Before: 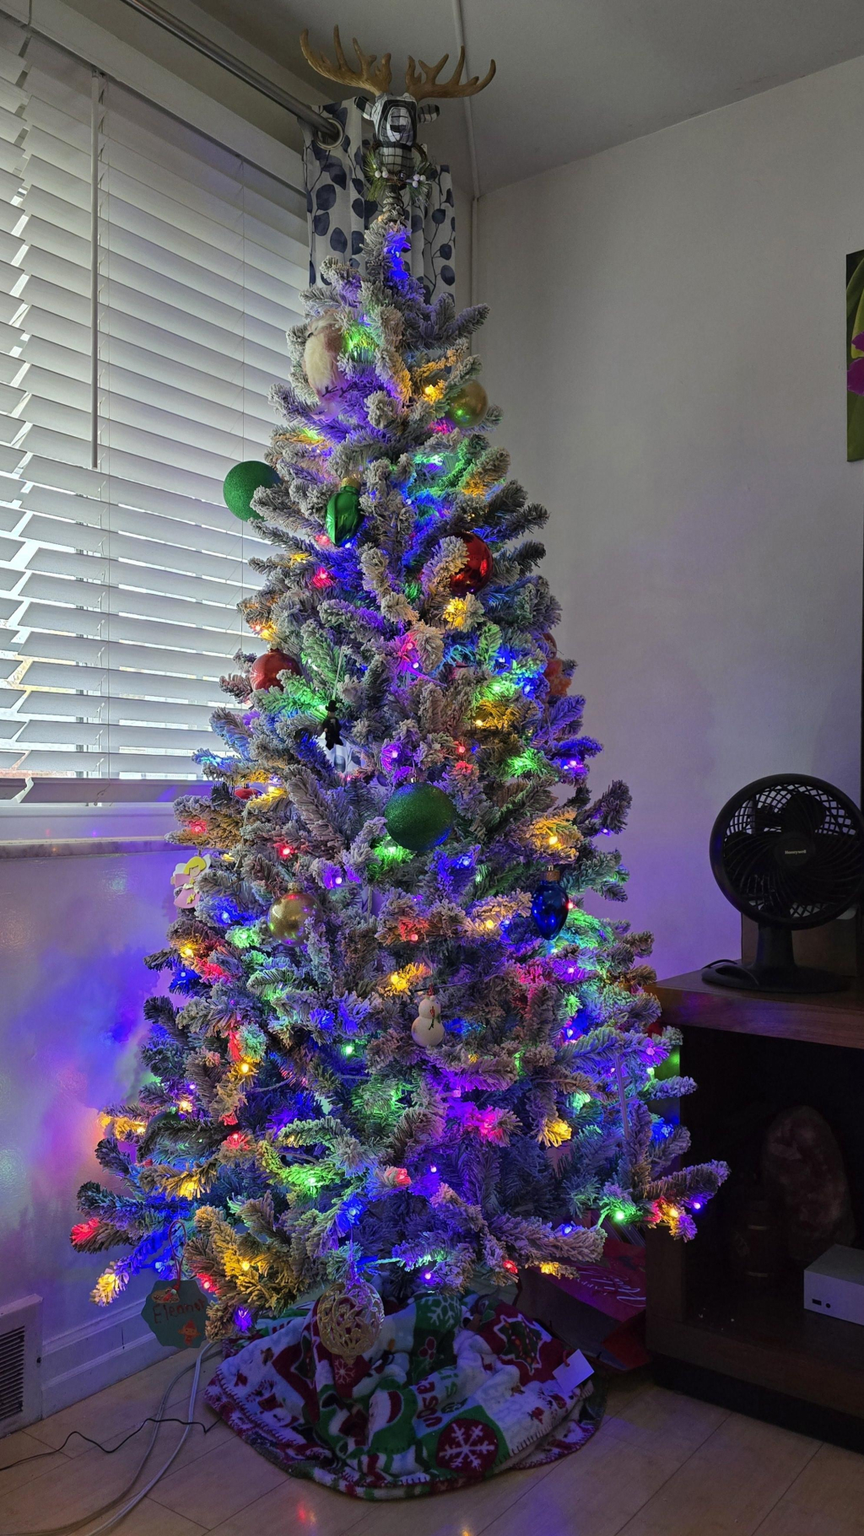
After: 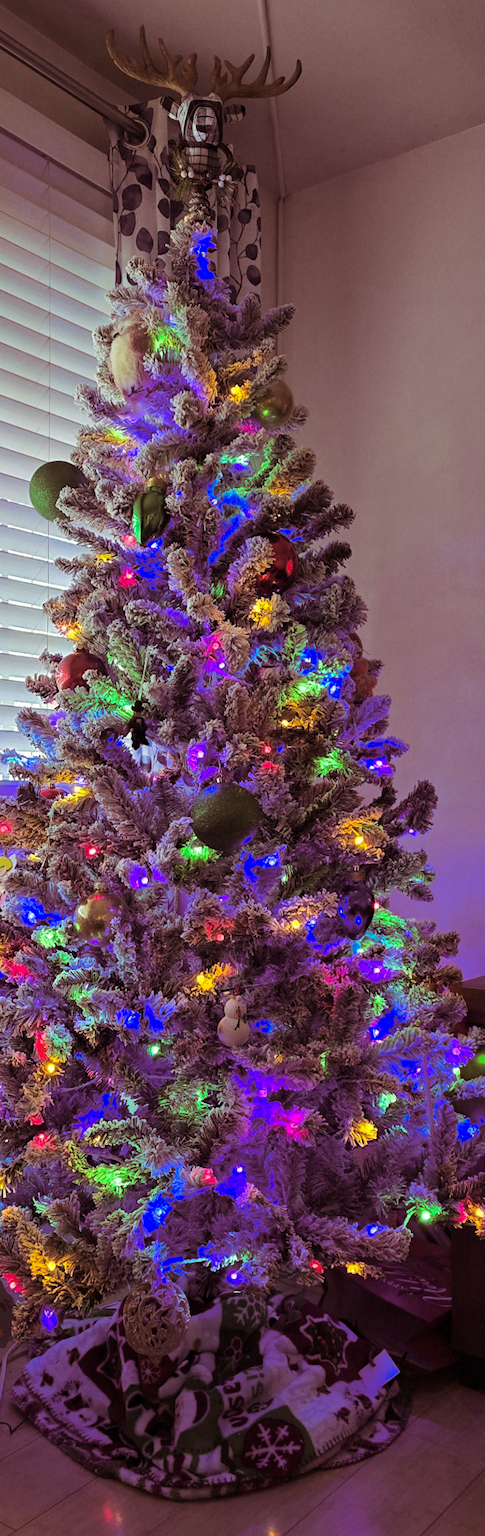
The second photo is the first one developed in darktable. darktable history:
contrast brightness saturation: contrast 0.09, saturation 0.28
crop and rotate: left 22.516%, right 21.234%
split-toning: on, module defaults
levels: mode automatic, black 0.023%, white 99.97%, levels [0.062, 0.494, 0.925]
